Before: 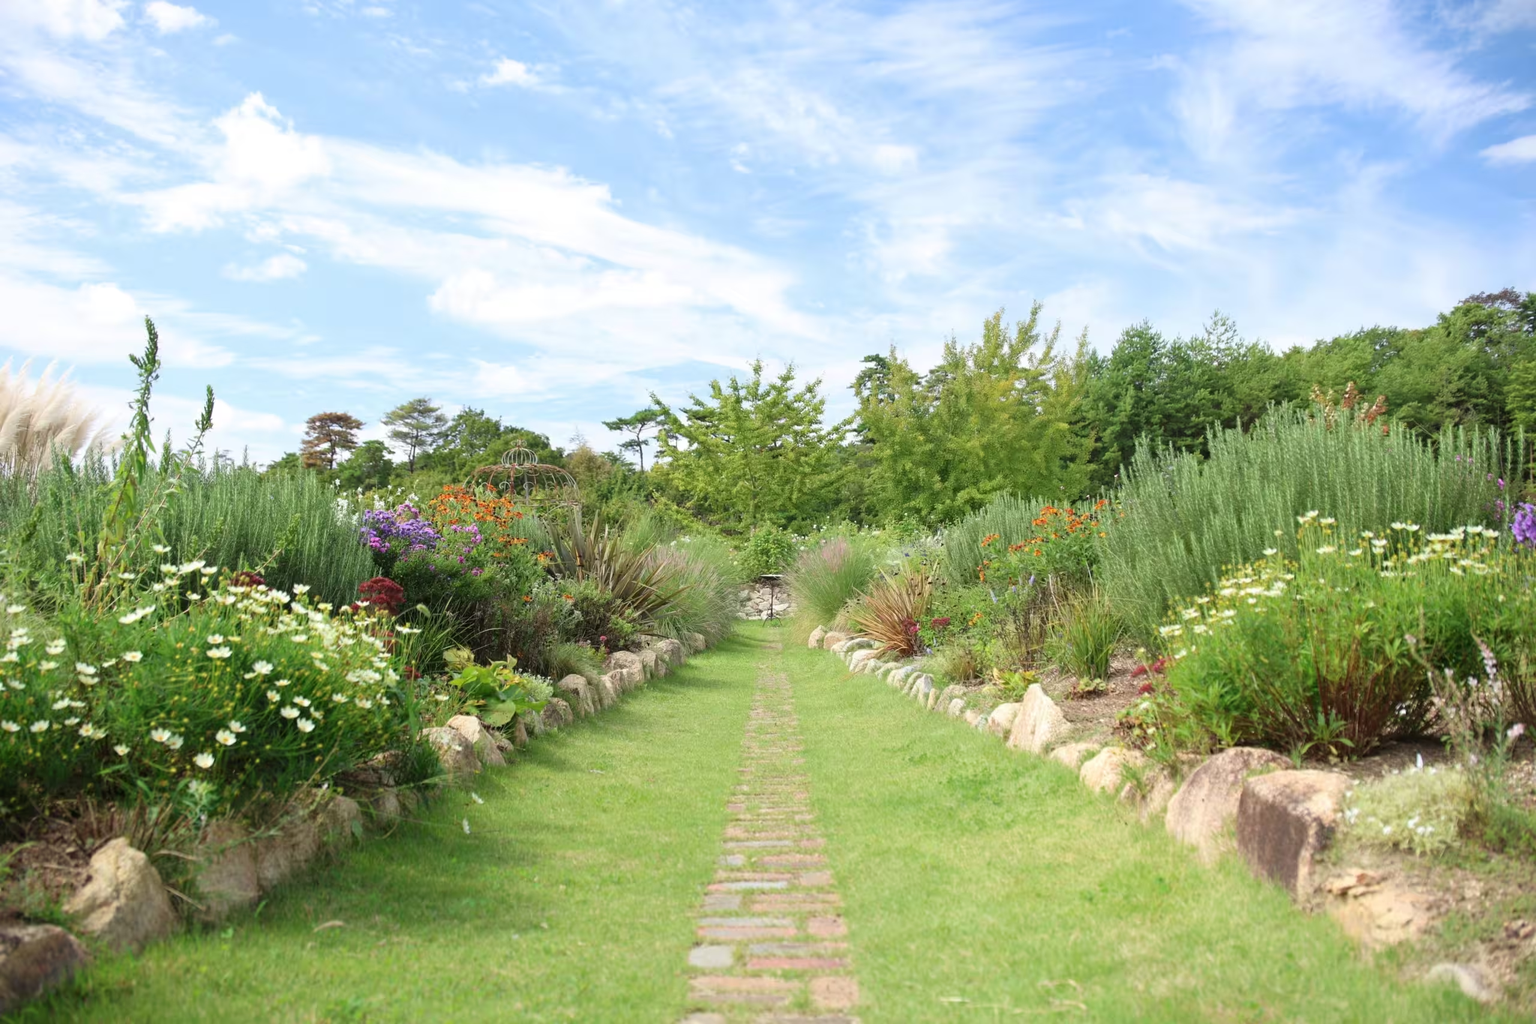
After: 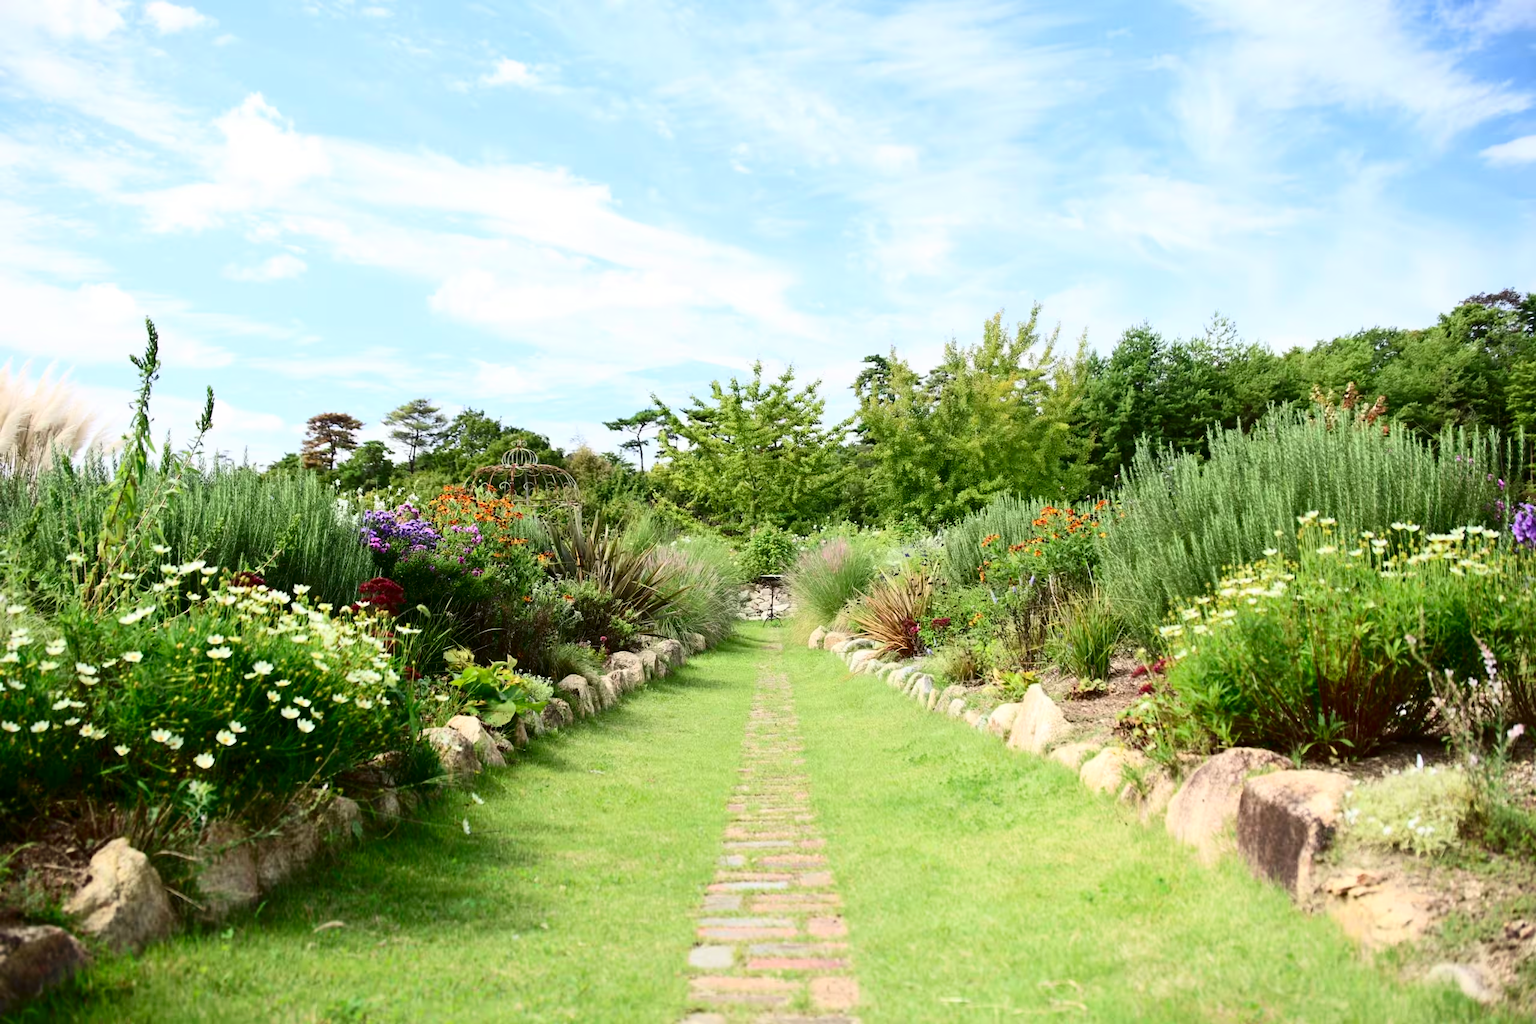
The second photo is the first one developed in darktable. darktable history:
contrast brightness saturation: contrast 0.302, brightness -0.074, saturation 0.17
